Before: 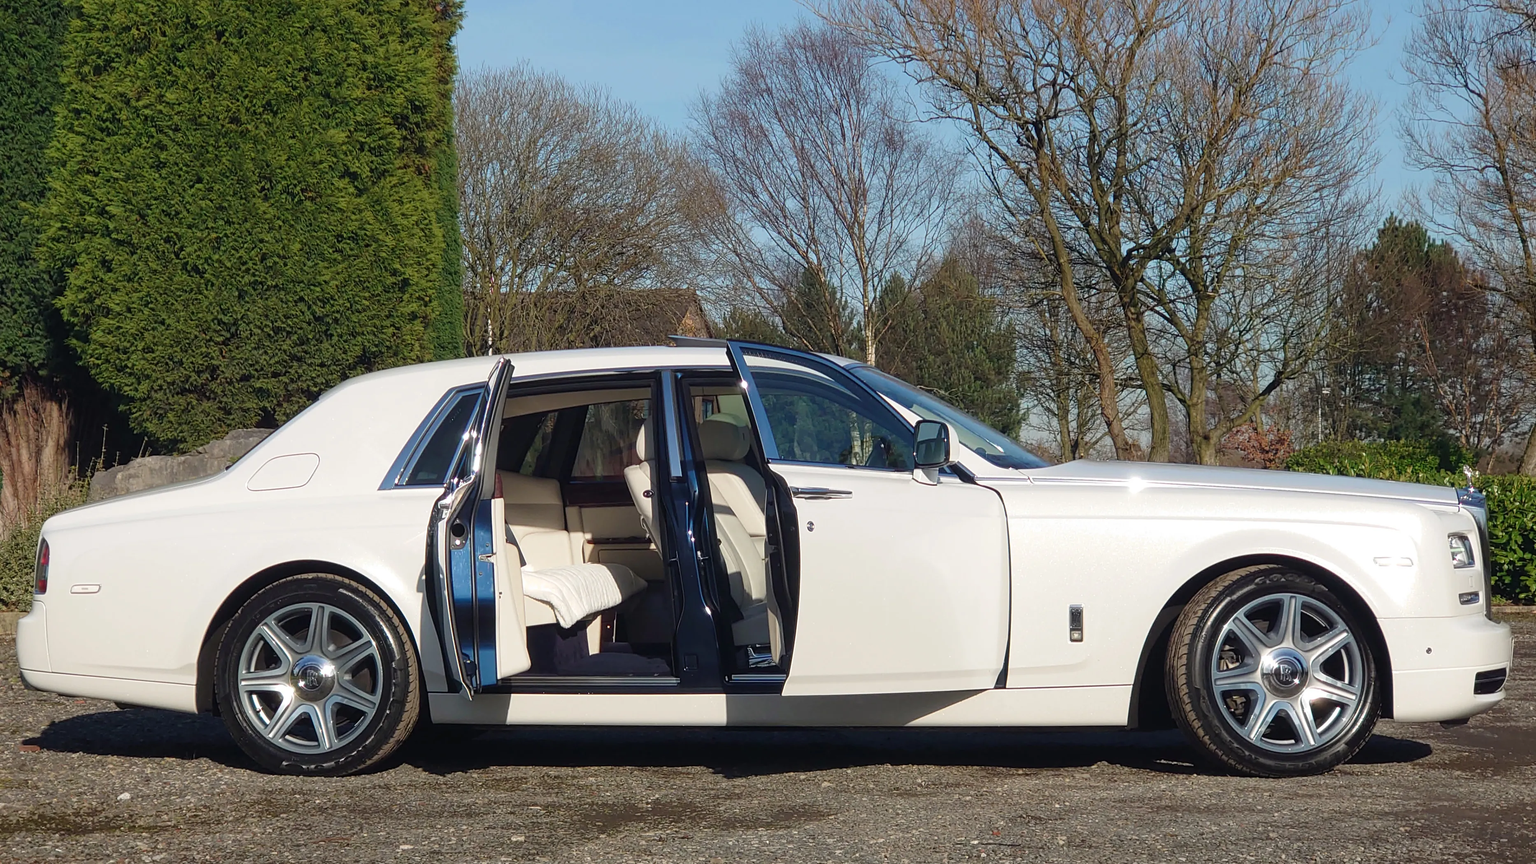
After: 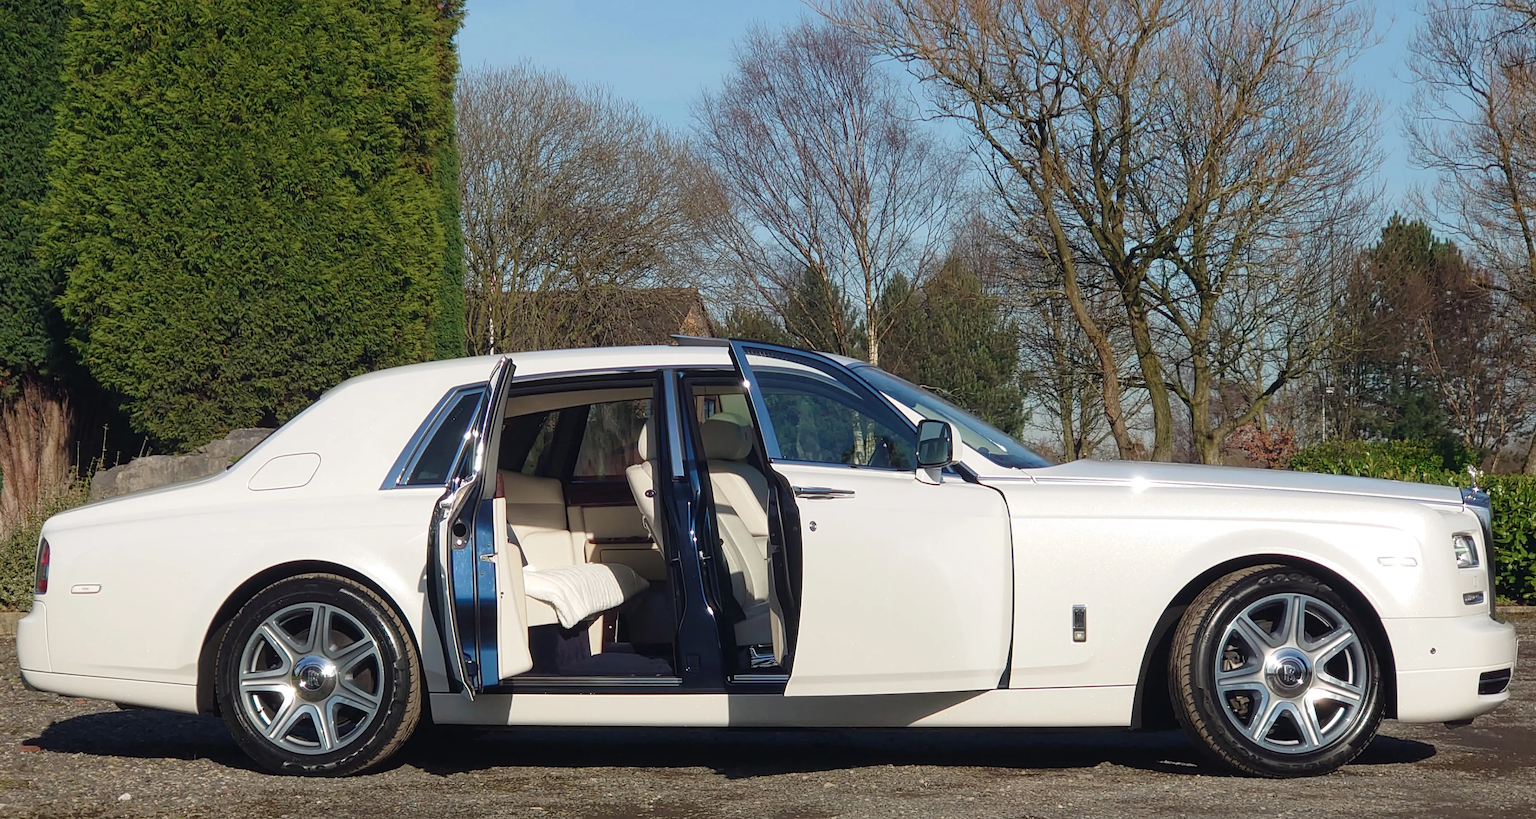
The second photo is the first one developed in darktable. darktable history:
crop: top 0.27%, right 0.261%, bottom 5.088%
